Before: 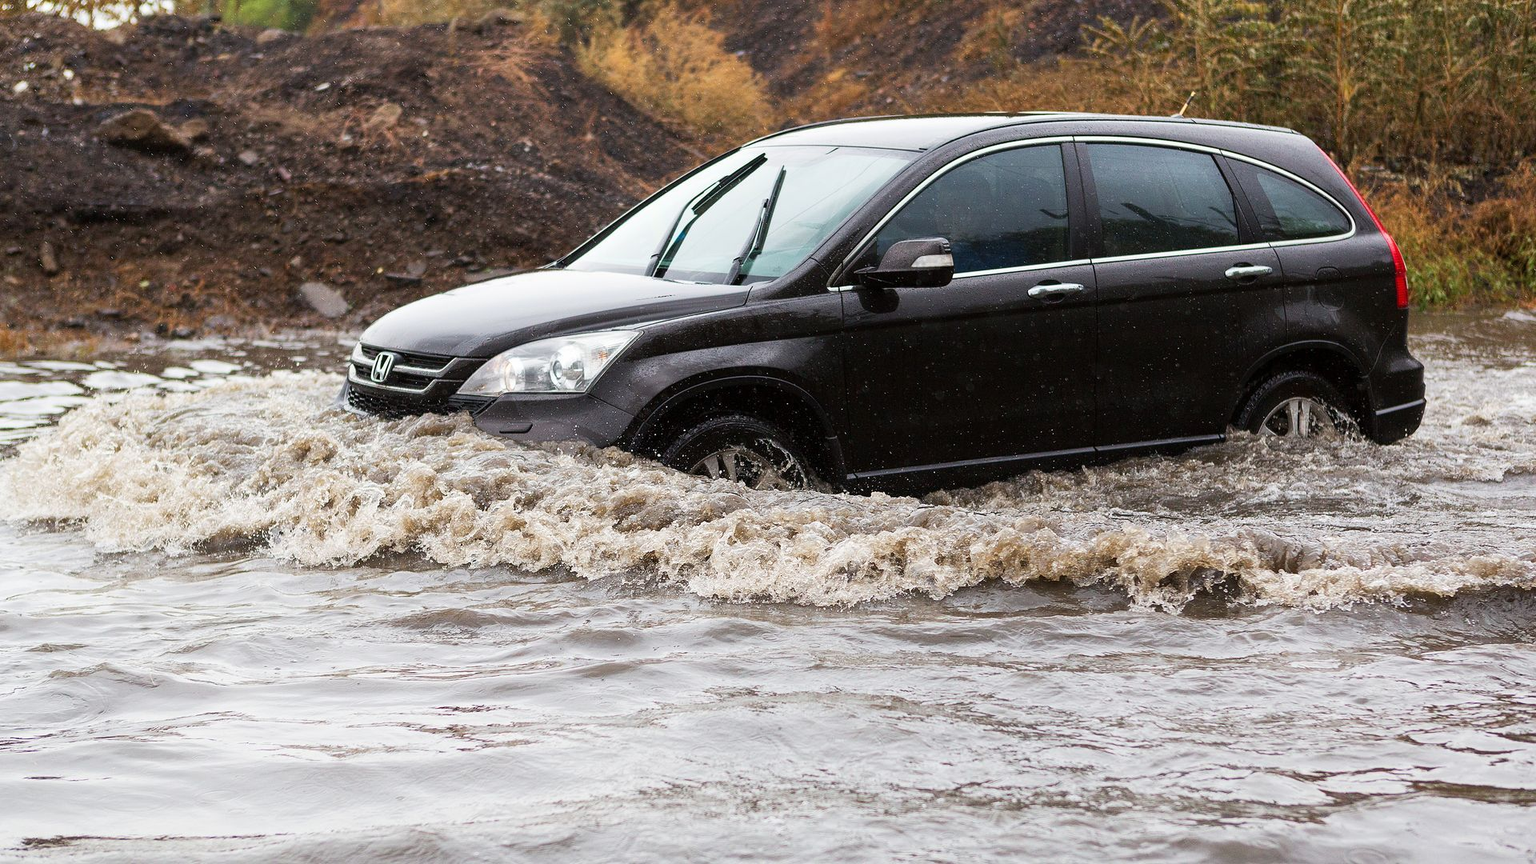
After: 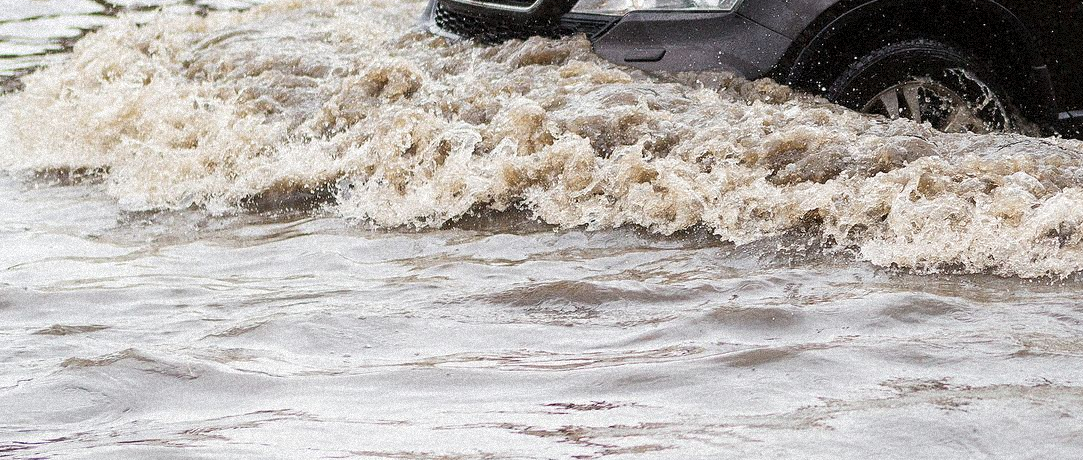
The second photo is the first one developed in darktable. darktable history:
grain: strength 35%, mid-tones bias 0%
crop: top 44.483%, right 43.593%, bottom 12.892%
